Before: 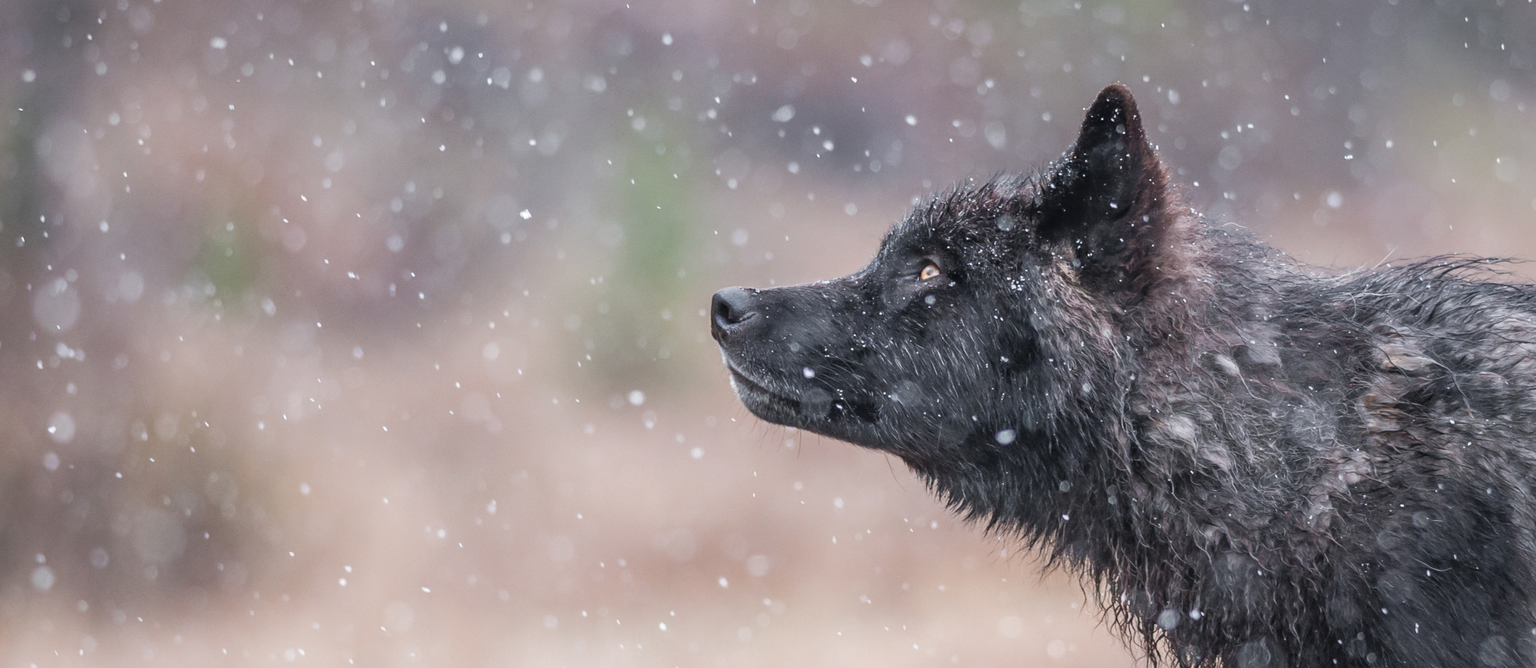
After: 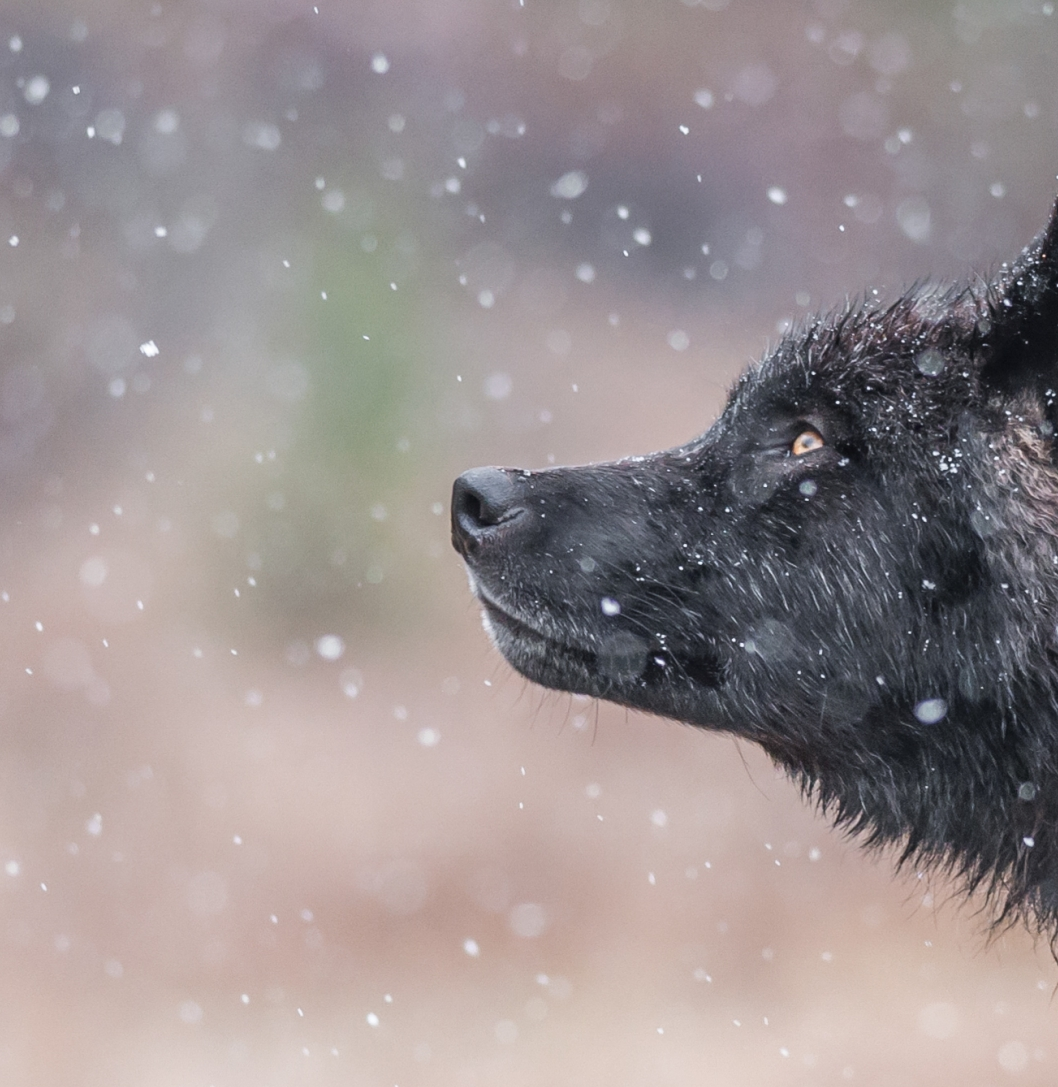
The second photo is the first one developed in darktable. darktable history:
crop: left 28.257%, right 29.403%
